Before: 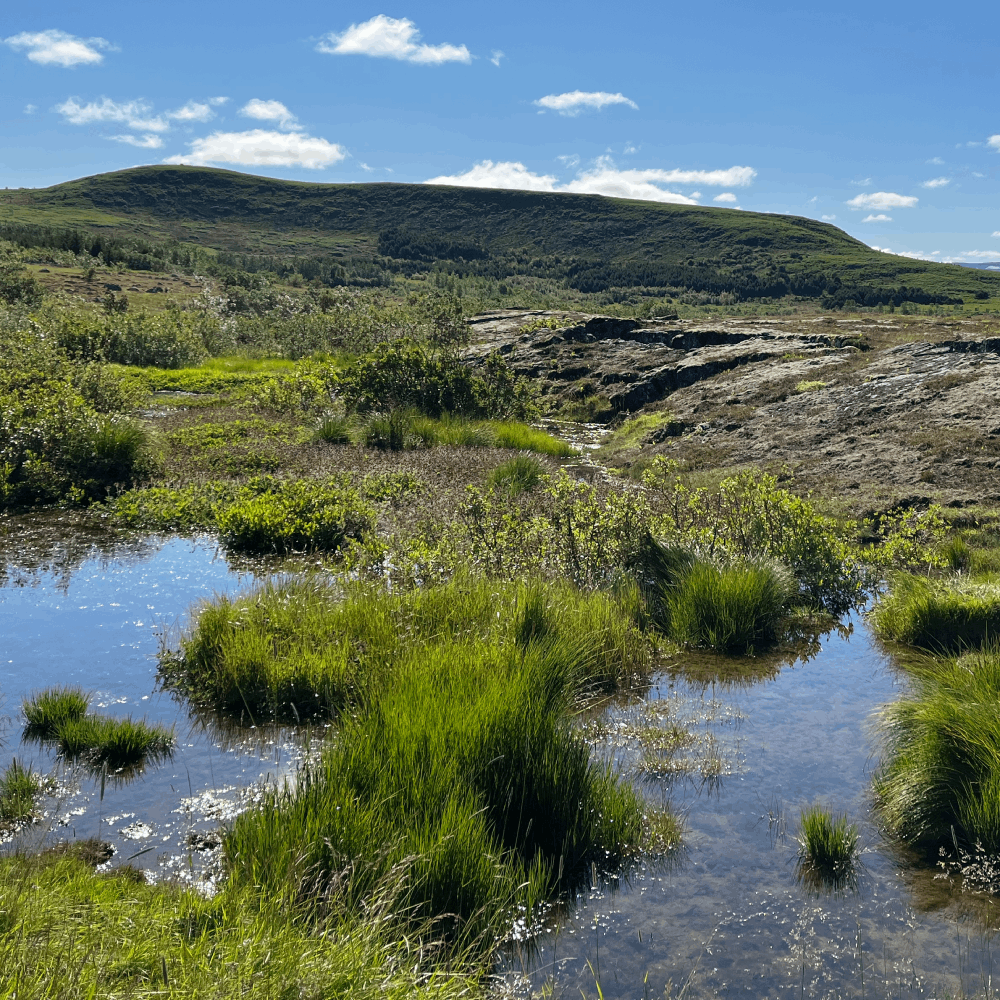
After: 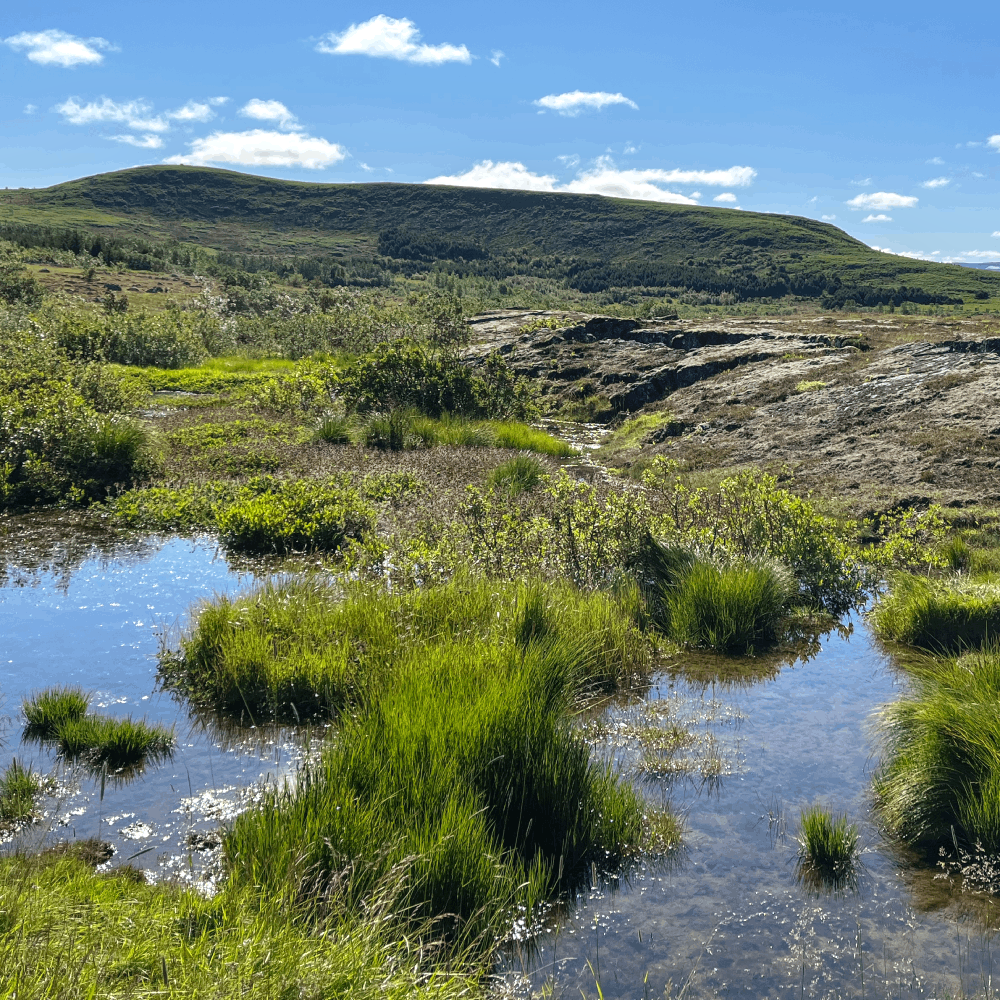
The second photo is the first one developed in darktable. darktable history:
exposure: exposure 0.299 EV, compensate exposure bias true, compensate highlight preservation false
local contrast: detail 109%
